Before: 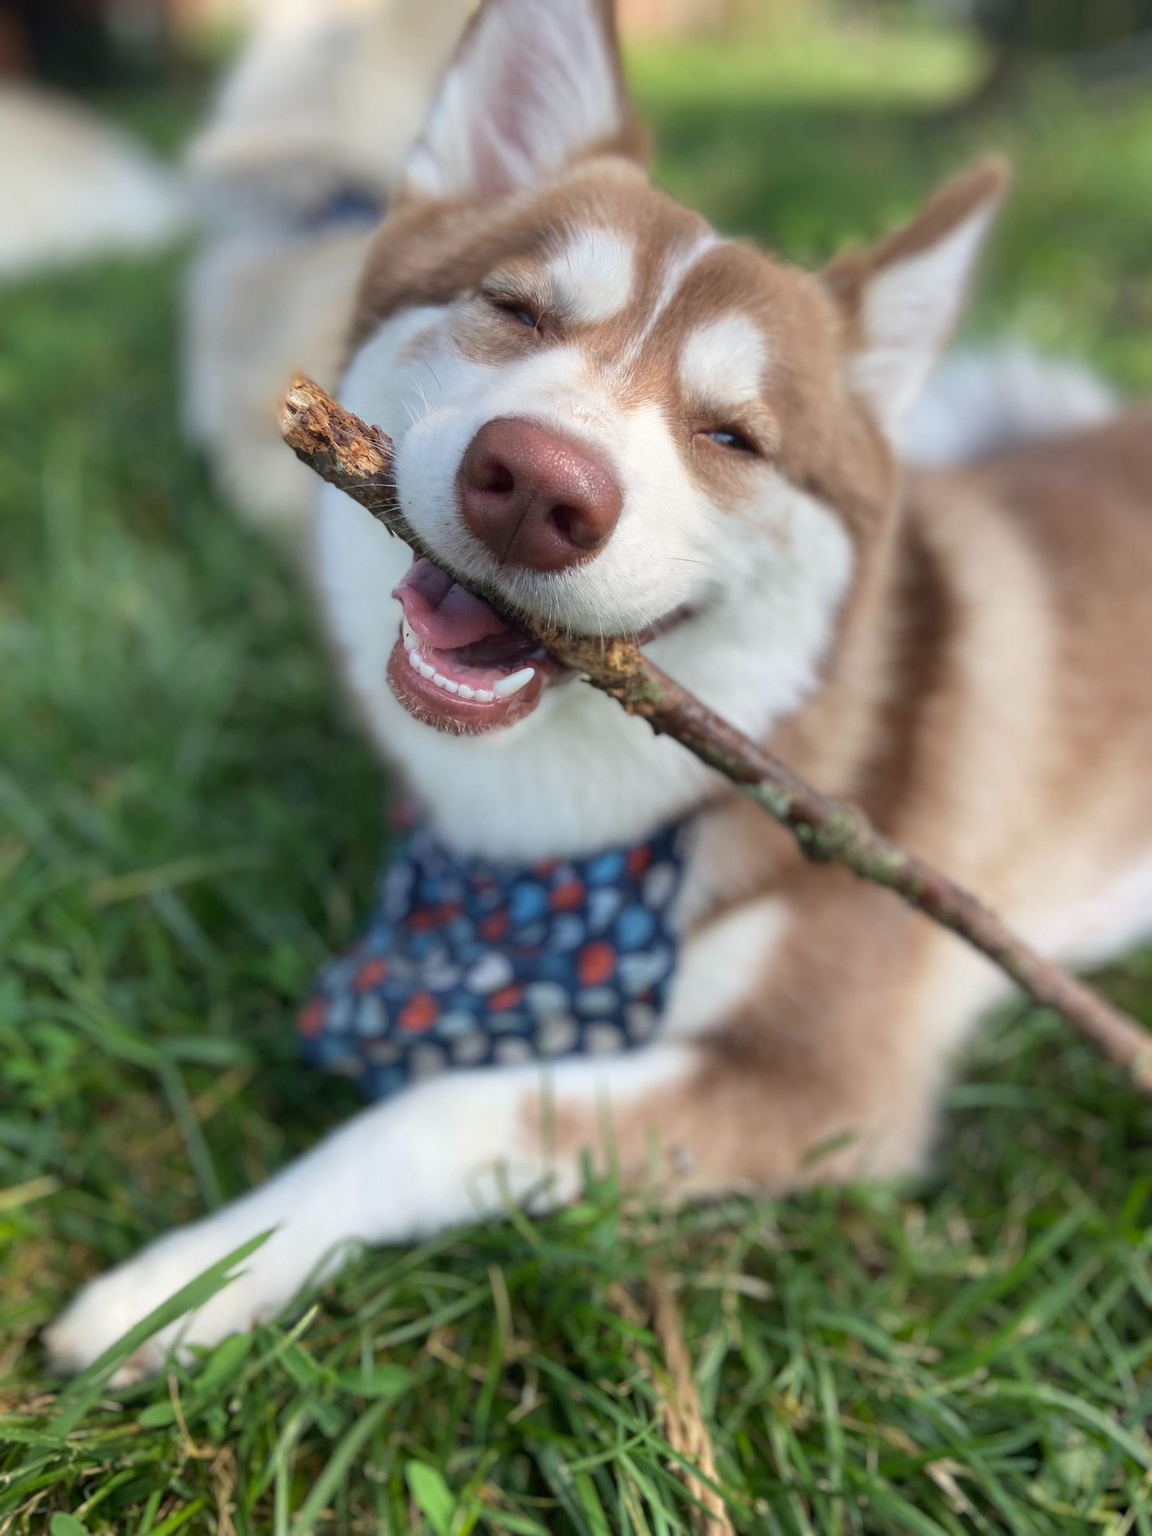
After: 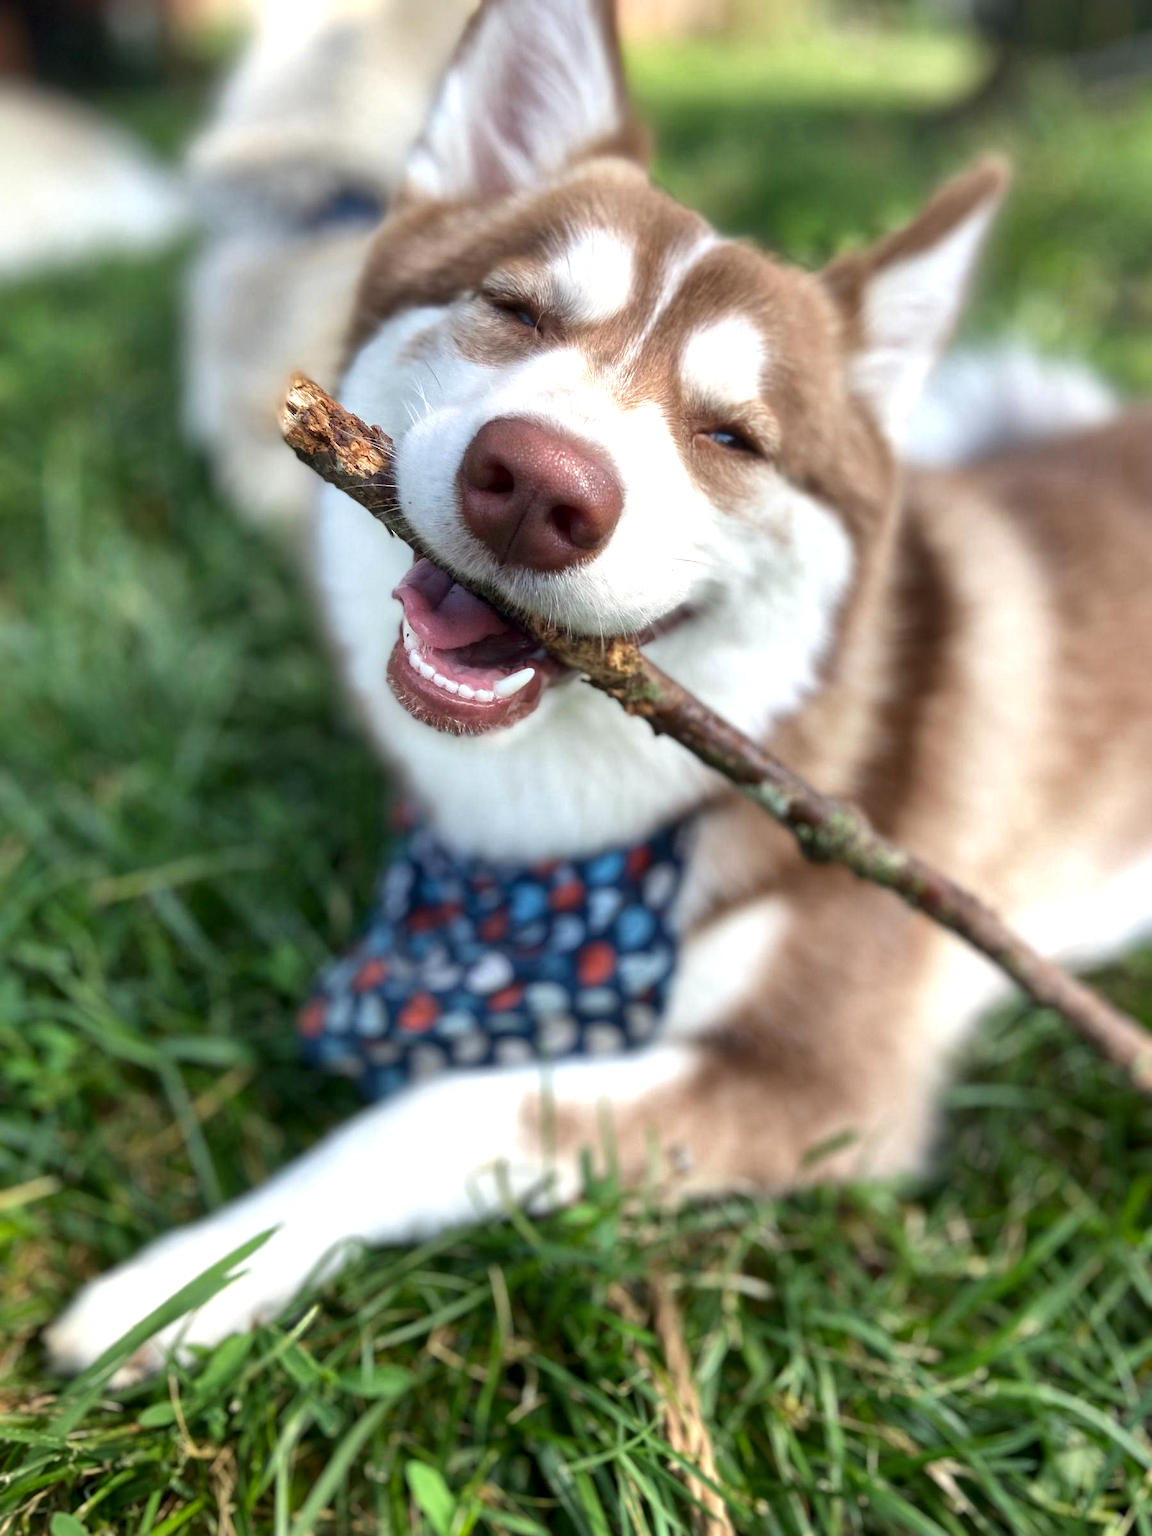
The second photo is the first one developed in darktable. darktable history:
local contrast: mode bilateral grid, contrast 20, coarseness 50, detail 141%, midtone range 0.2
contrast brightness saturation: brightness -0.09
exposure: black level correction 0, exposure 0.5 EV, compensate exposure bias true, compensate highlight preservation false
